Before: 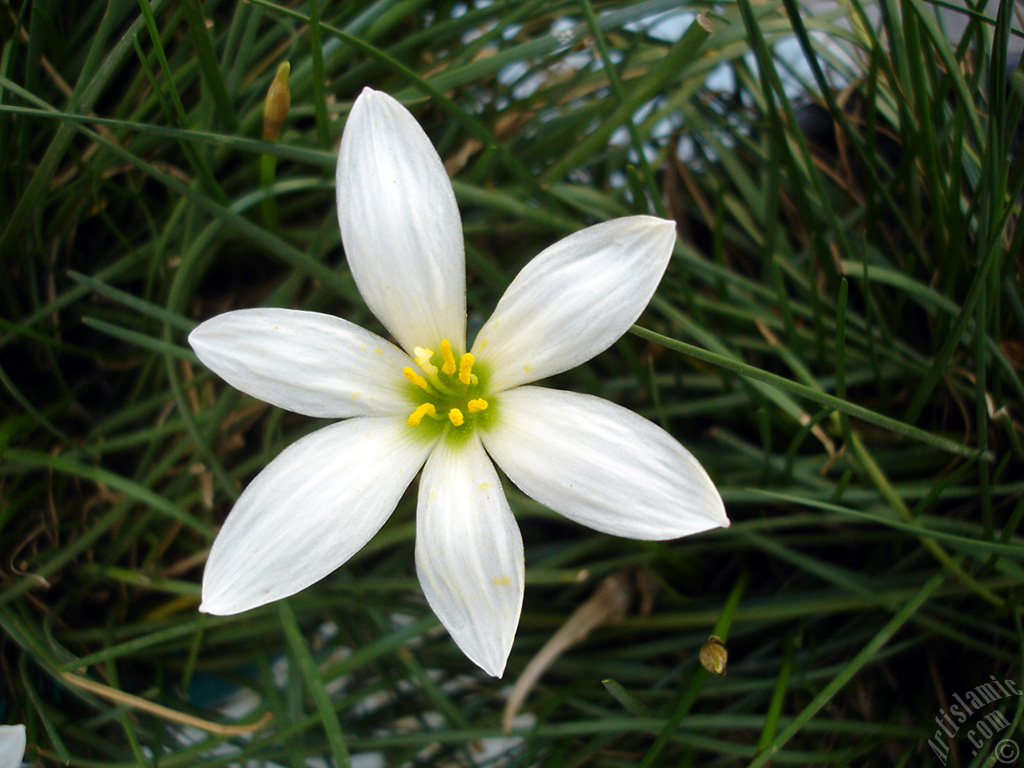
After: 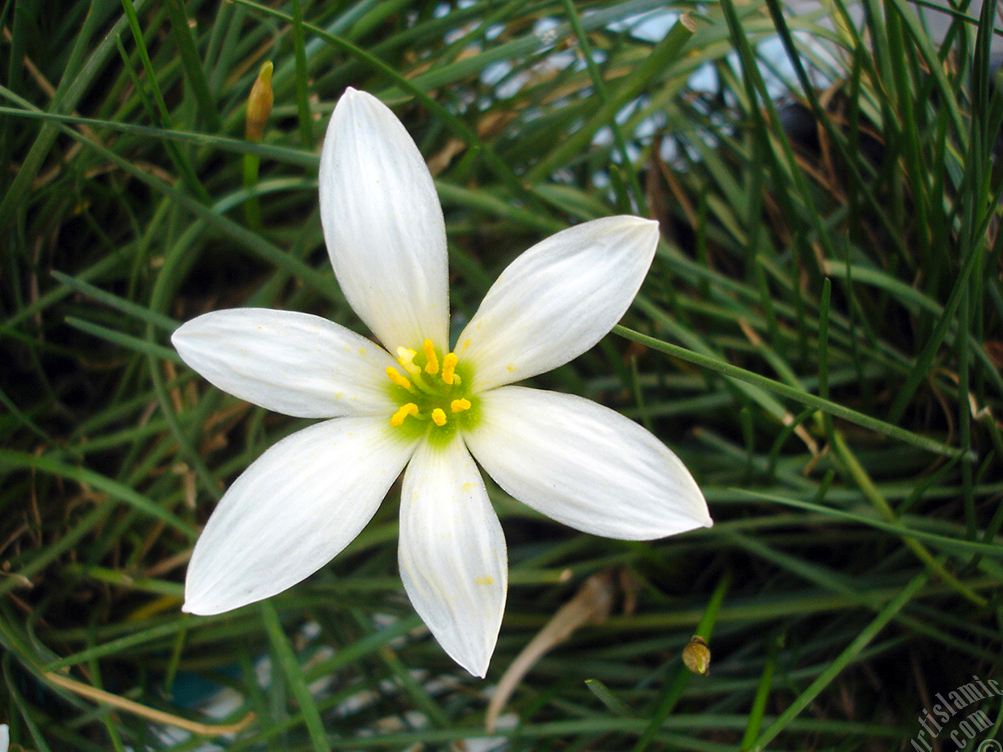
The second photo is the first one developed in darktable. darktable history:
contrast brightness saturation: brightness 0.09, saturation 0.19
crop: left 1.743%, right 0.268%, bottom 2.011%
